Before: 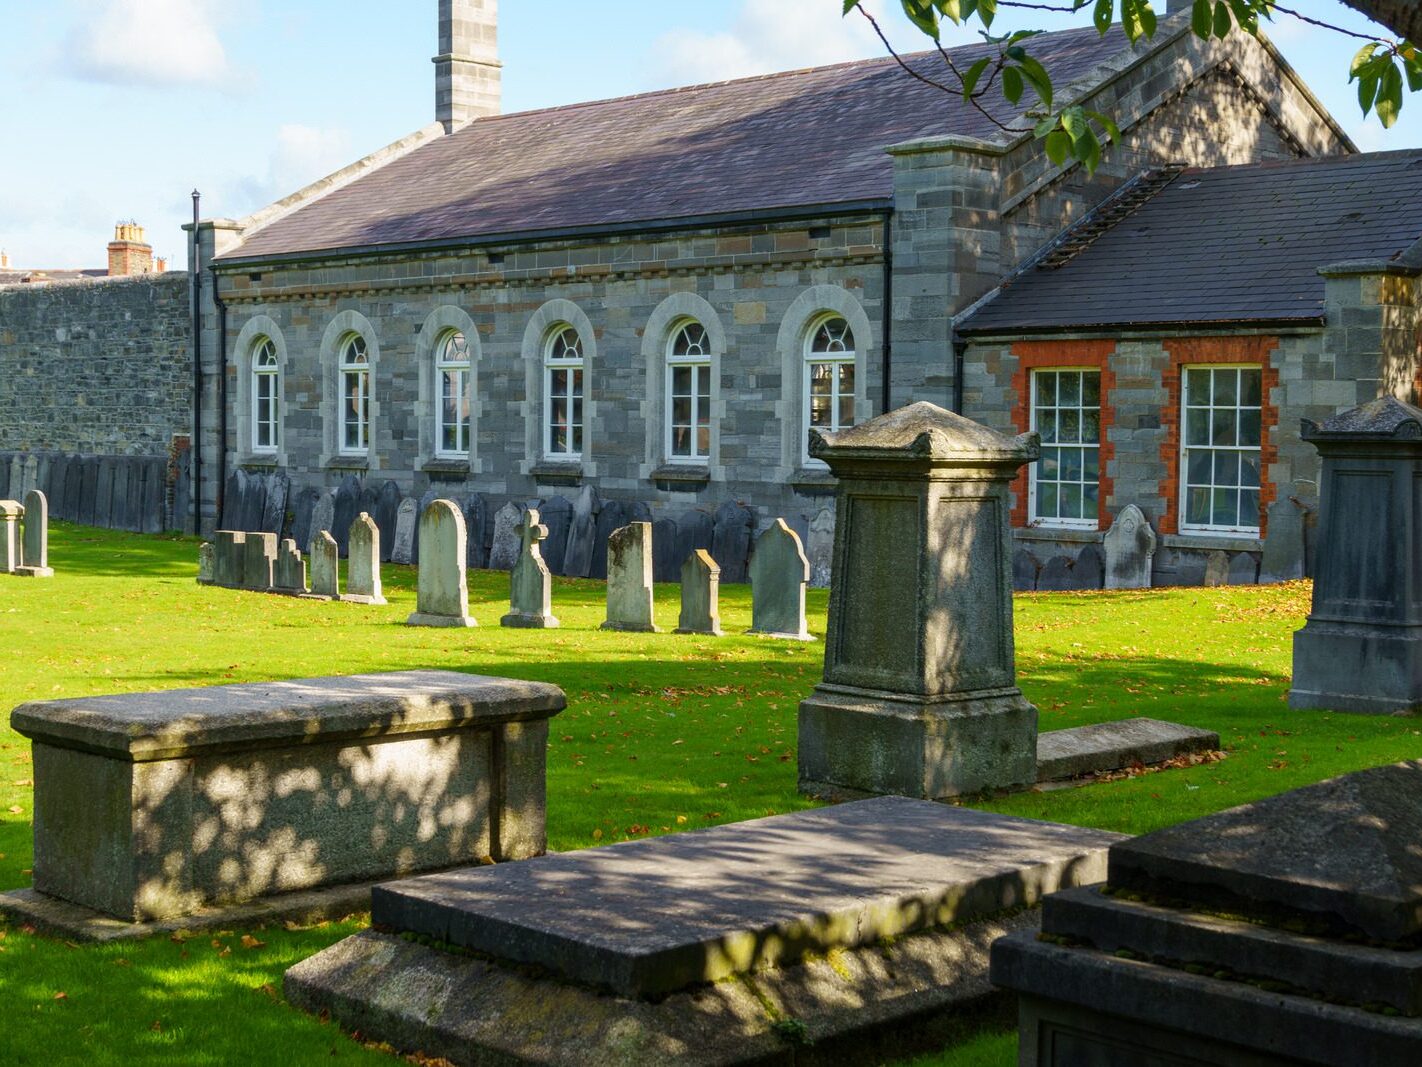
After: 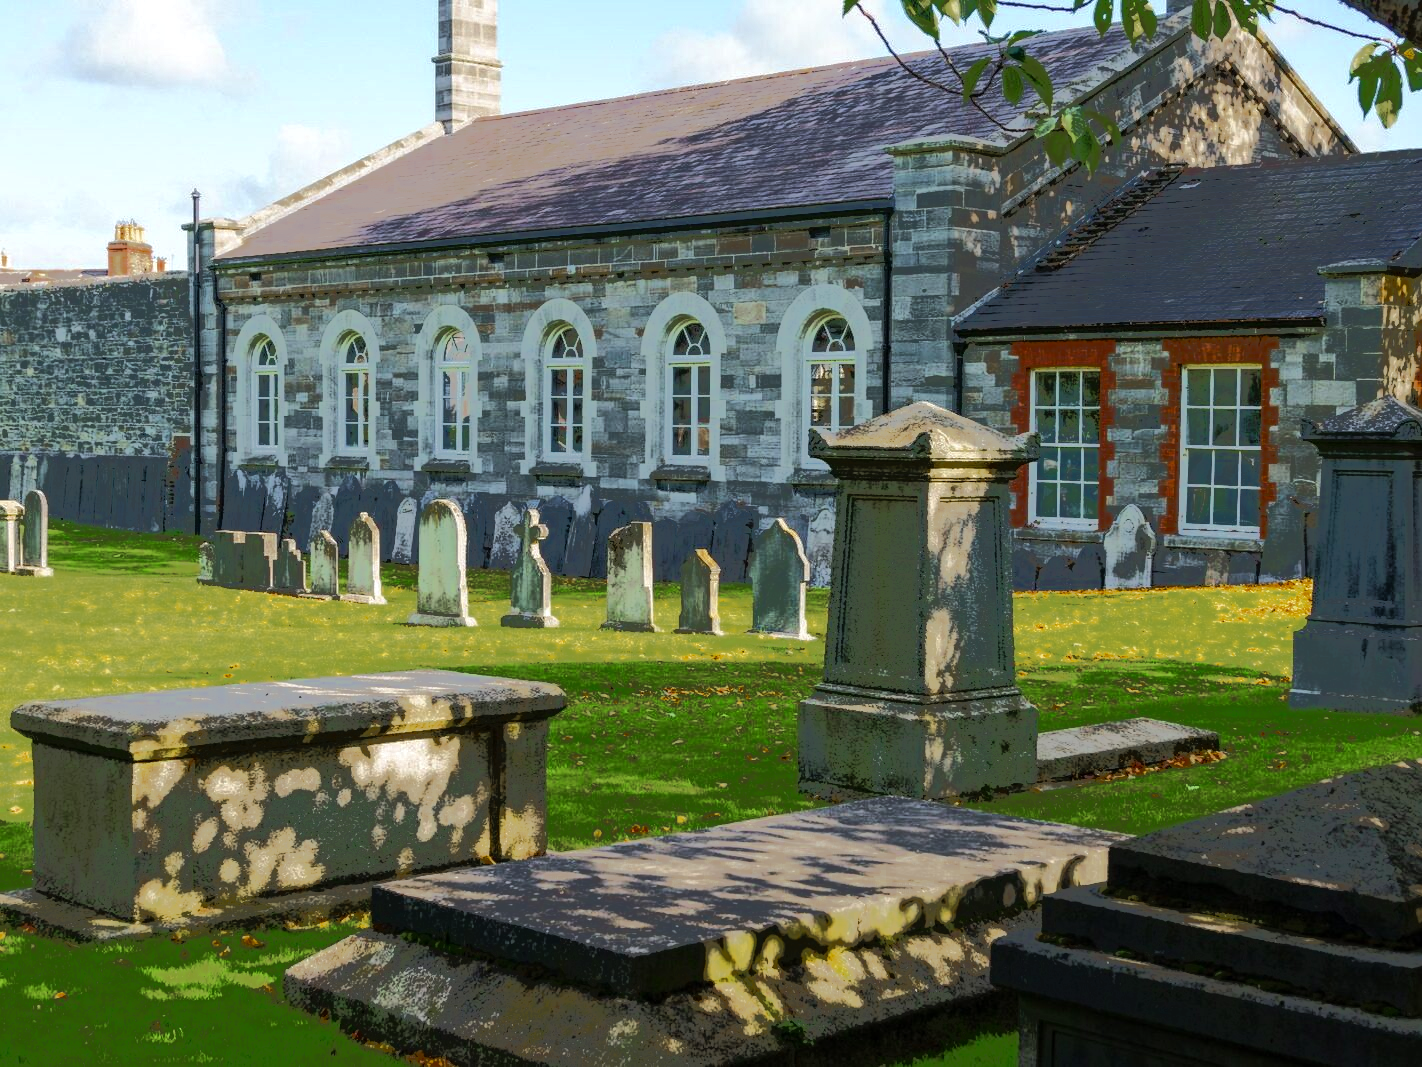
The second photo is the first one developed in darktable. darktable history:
tone equalizer: -7 EV -0.662 EV, -6 EV 1.02 EV, -5 EV -0.439 EV, -4 EV 0.391 EV, -3 EV 0.418 EV, -2 EV 0.145 EV, -1 EV -0.135 EV, +0 EV -0.369 EV, edges refinement/feathering 500, mask exposure compensation -1.57 EV, preserve details no
color zones: curves: ch0 [(0.11, 0.396) (0.195, 0.36) (0.25, 0.5) (0.303, 0.412) (0.357, 0.544) (0.75, 0.5) (0.967, 0.328)]; ch1 [(0, 0.468) (0.112, 0.512) (0.202, 0.6) (0.25, 0.5) (0.307, 0.352) (0.357, 0.544) (0.75, 0.5) (0.963, 0.524)]
